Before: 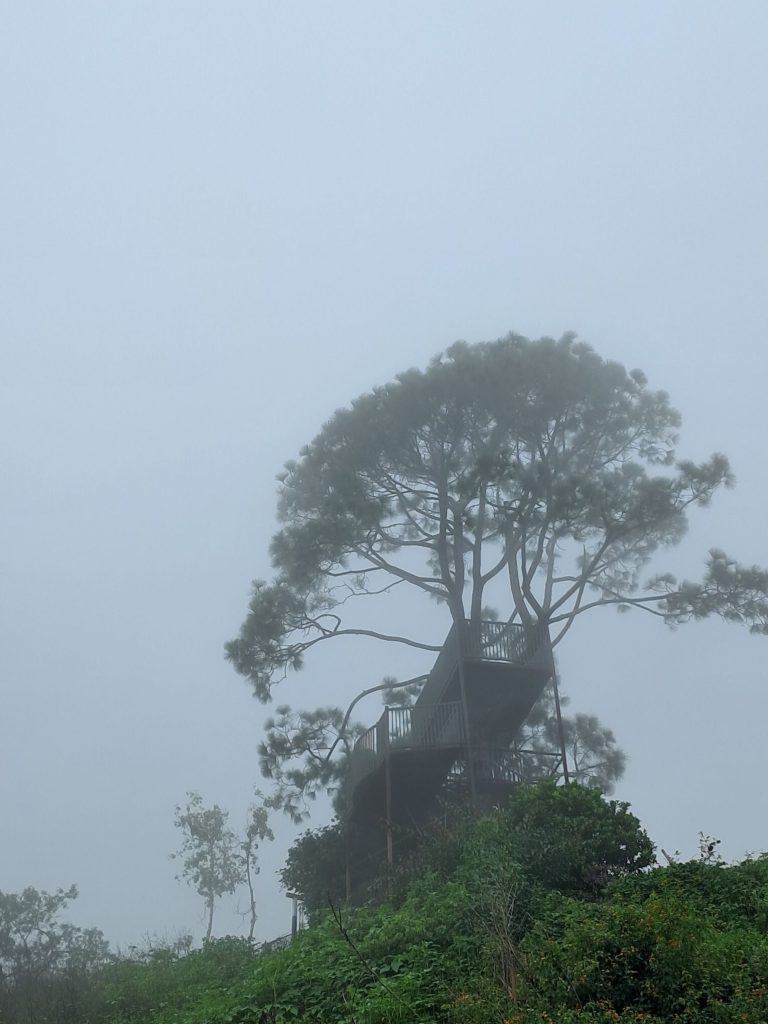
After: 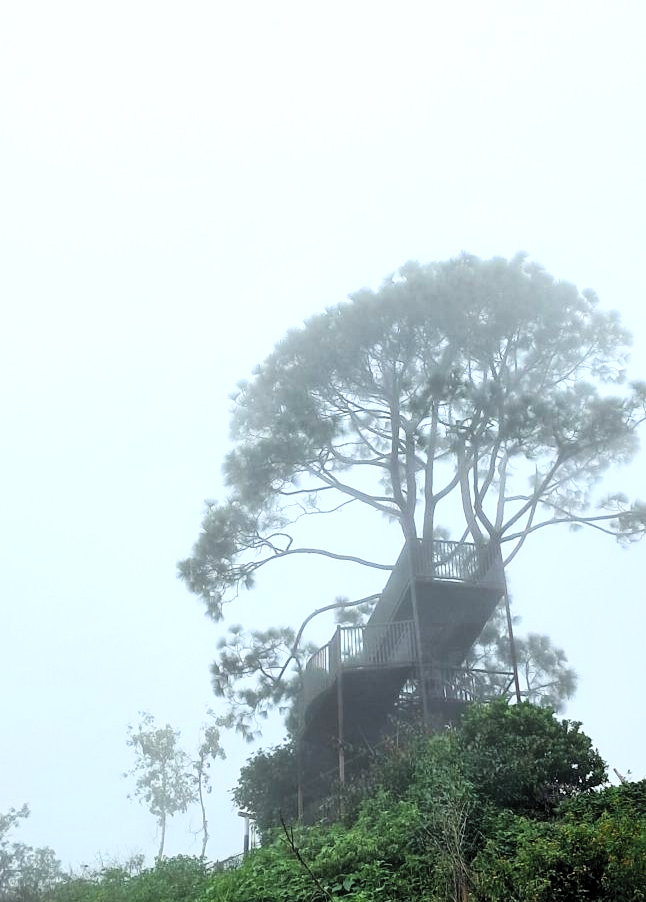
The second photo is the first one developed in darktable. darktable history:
shadows and highlights: shadows -11.63, white point adjustment 3.99, highlights 27.02
local contrast: mode bilateral grid, contrast 19, coarseness 50, detail 119%, midtone range 0.2
crop: left 6.268%, top 8.003%, right 9.532%, bottom 3.843%
levels: mode automatic, levels [0, 0.492, 0.984]
contrast brightness saturation: contrast 0.199, brightness 0.167, saturation 0.228
filmic rgb: black relative exposure -7.36 EV, white relative exposure 5.05 EV, hardness 3.22, color science v4 (2020)
